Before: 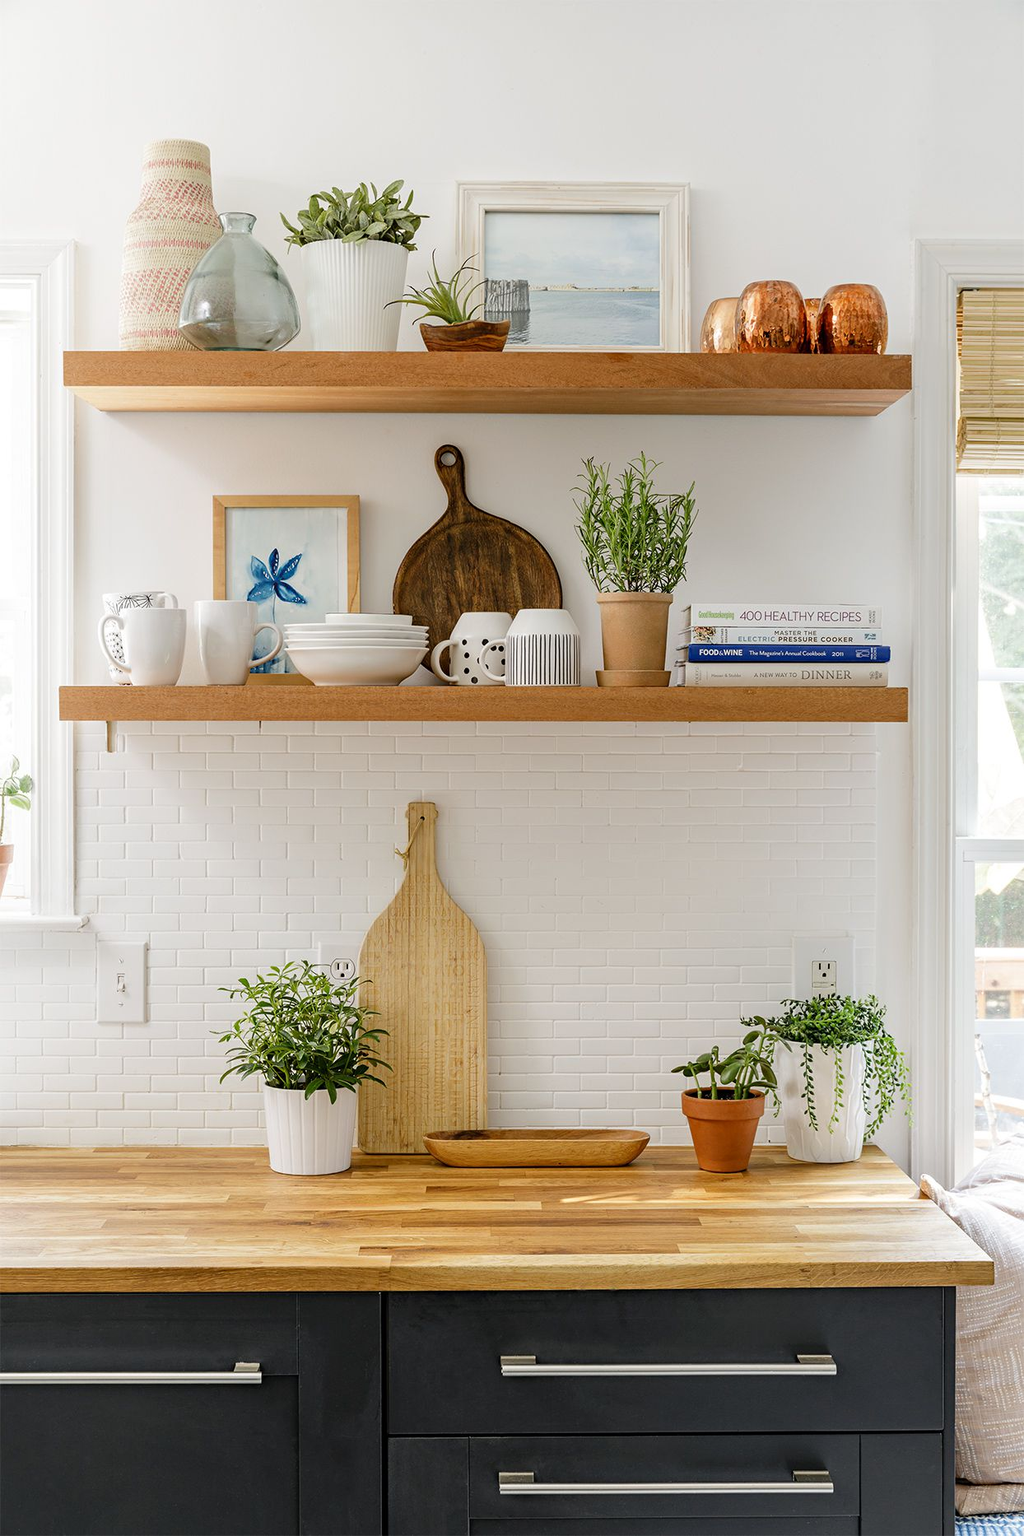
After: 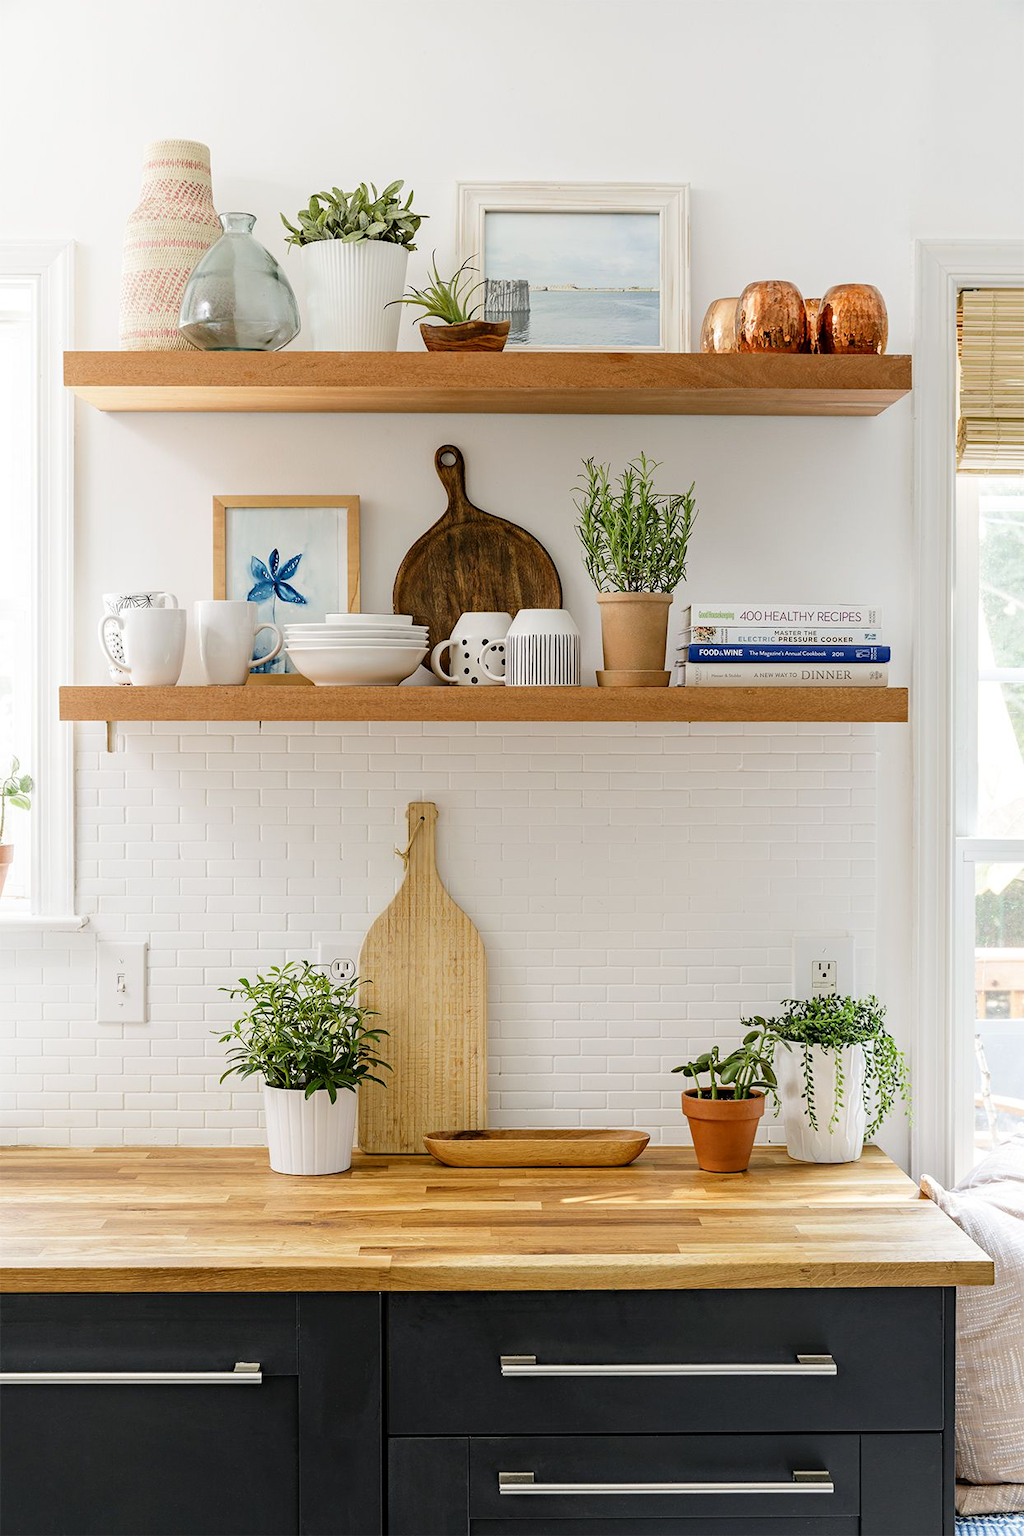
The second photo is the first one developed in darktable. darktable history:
shadows and highlights: shadows -30, highlights 30
